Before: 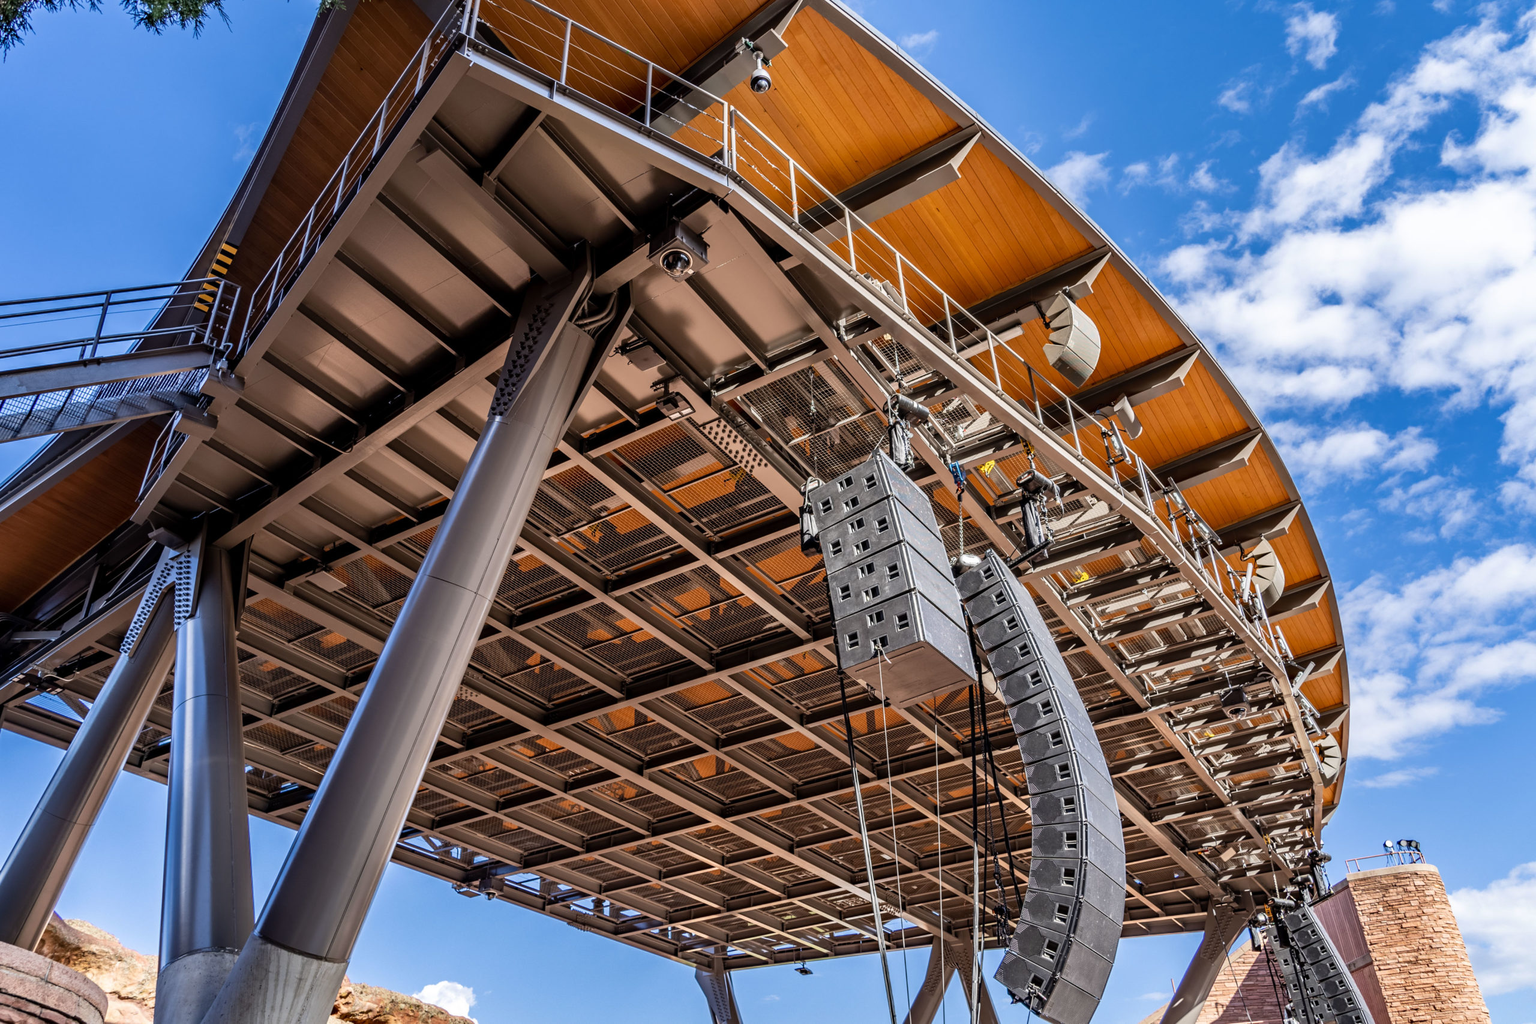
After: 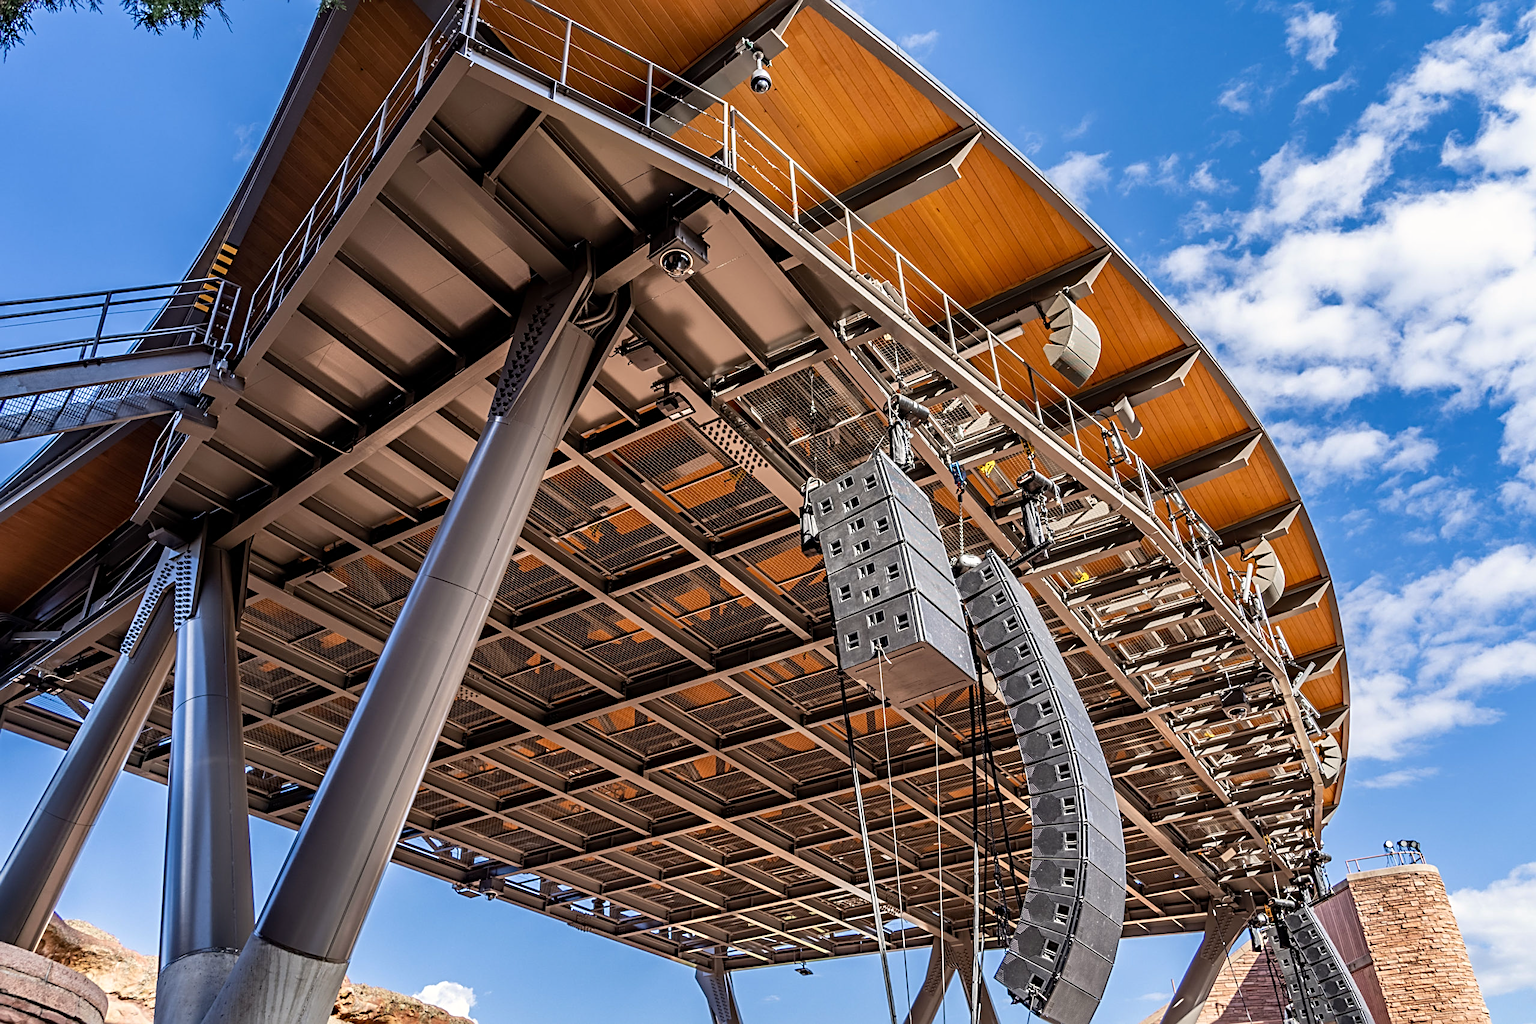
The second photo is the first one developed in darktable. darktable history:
white balance: red 1.009, blue 0.985
sharpen: radius 3.119
